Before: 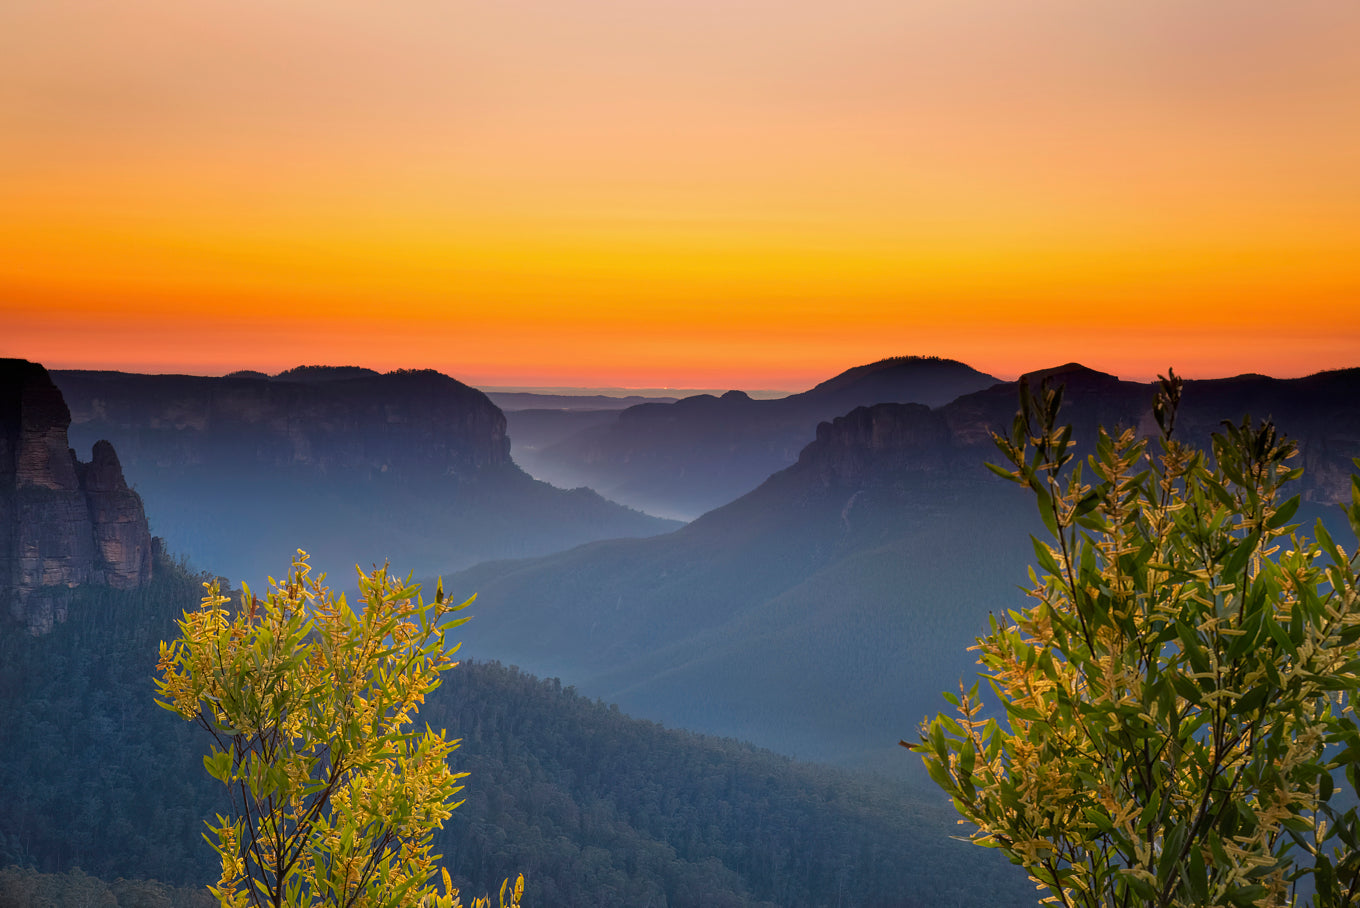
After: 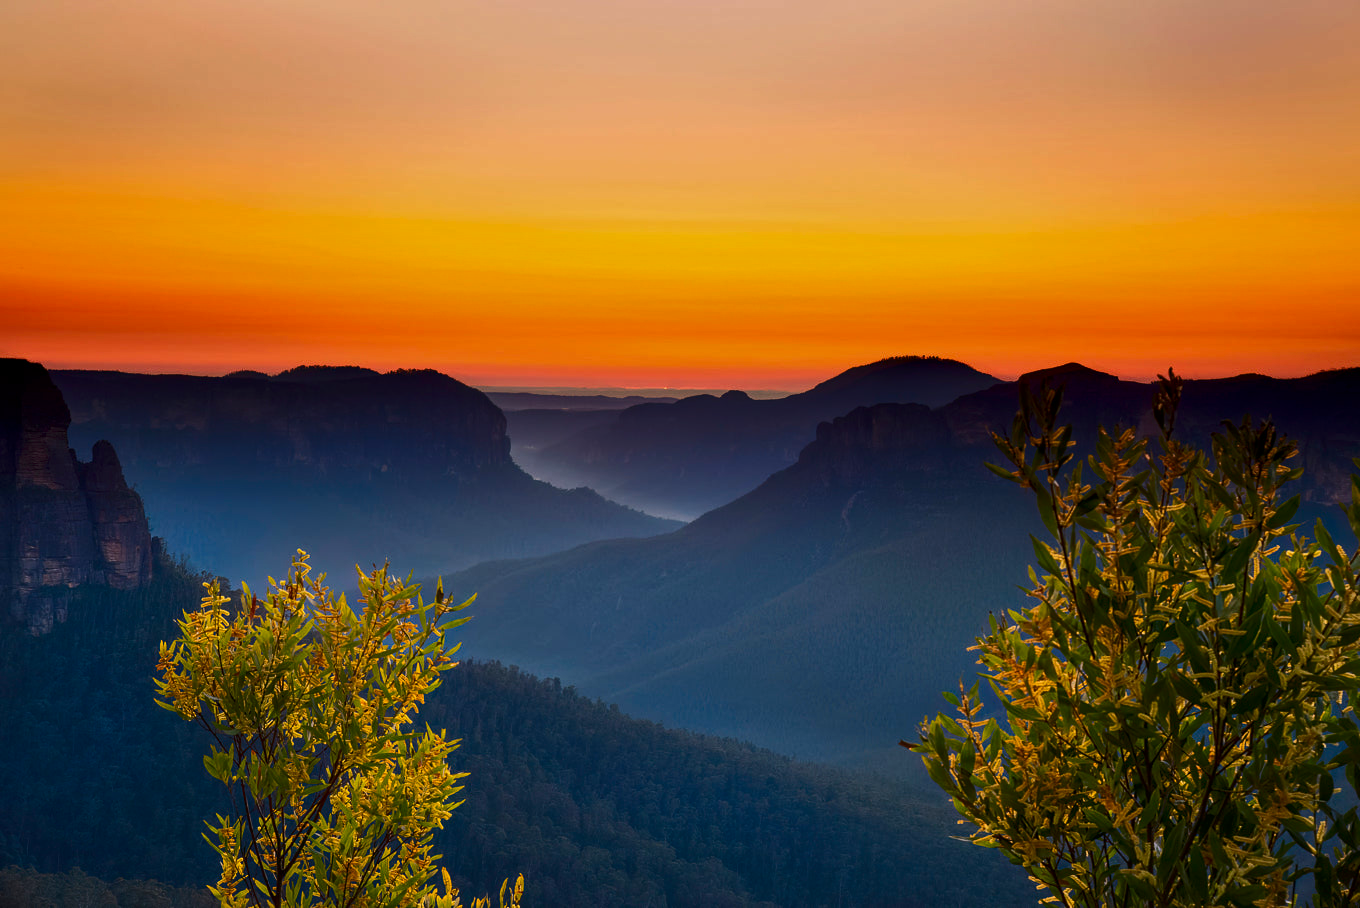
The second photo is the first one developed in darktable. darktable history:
shadows and highlights: shadows 32, highlights -32, soften with gaussian
fill light: on, module defaults
contrast brightness saturation: contrast 0.13, brightness -0.24, saturation 0.14
